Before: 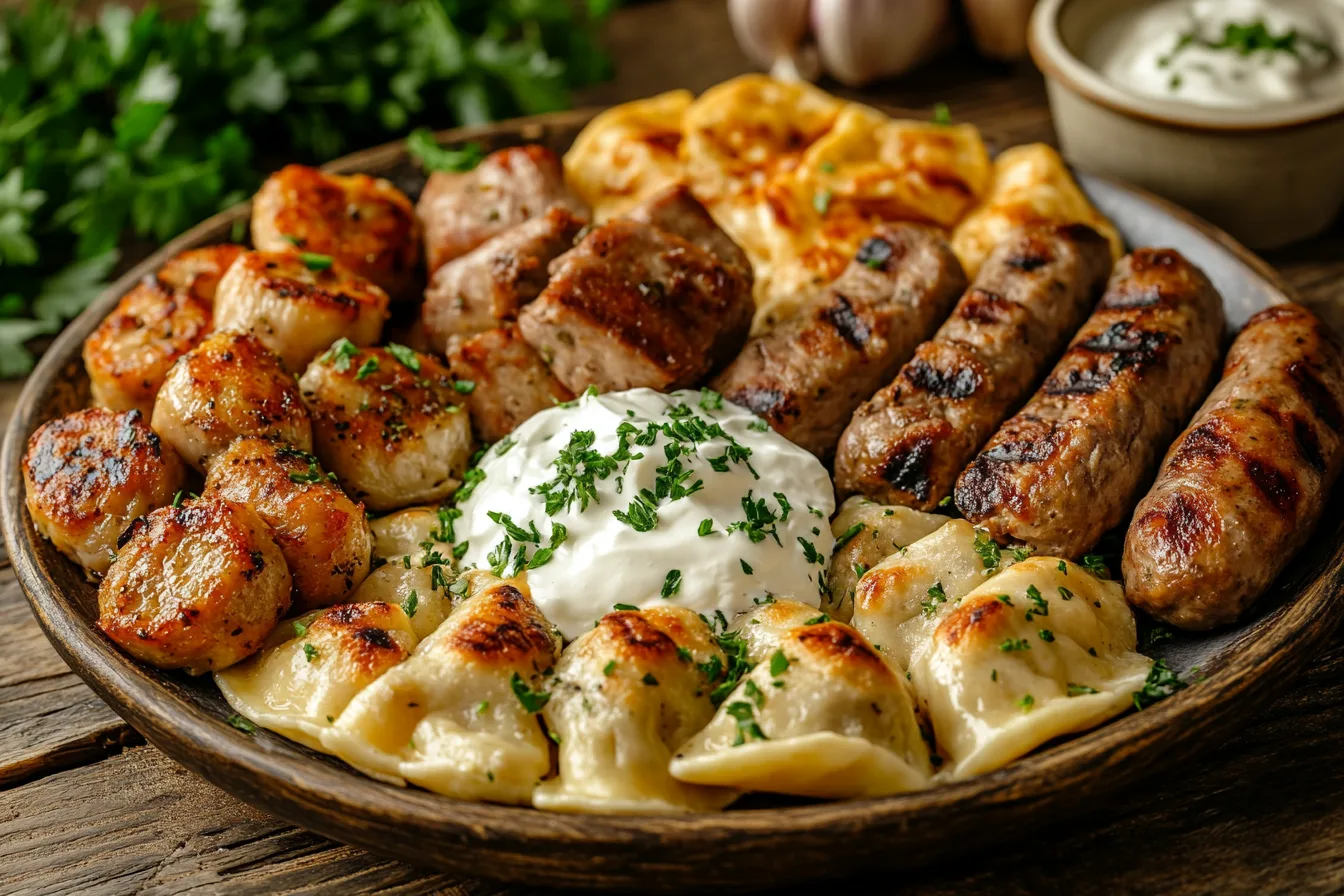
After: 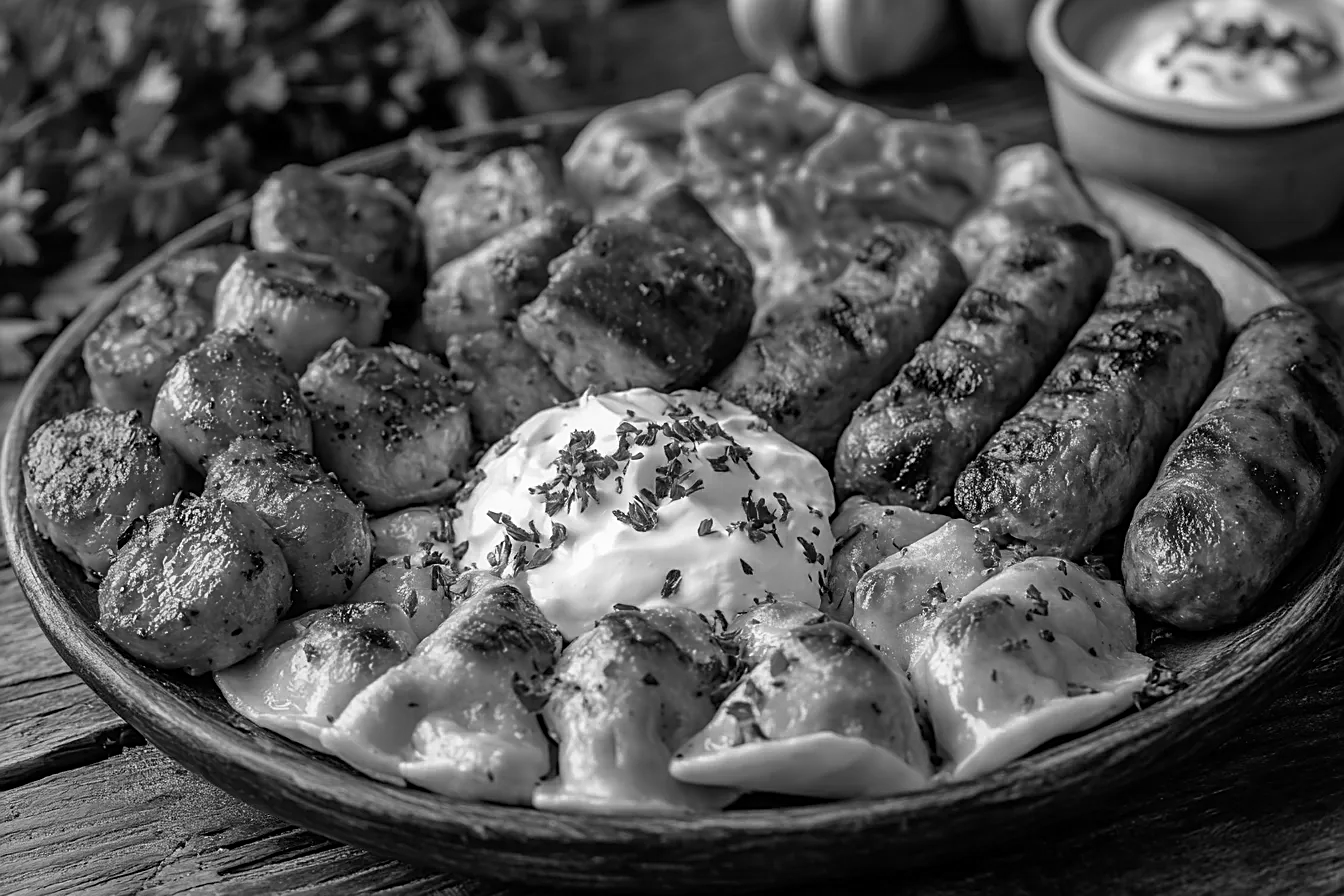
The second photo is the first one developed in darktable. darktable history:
sharpen: on, module defaults
monochrome: a 0, b 0, size 0.5, highlights 0.57
